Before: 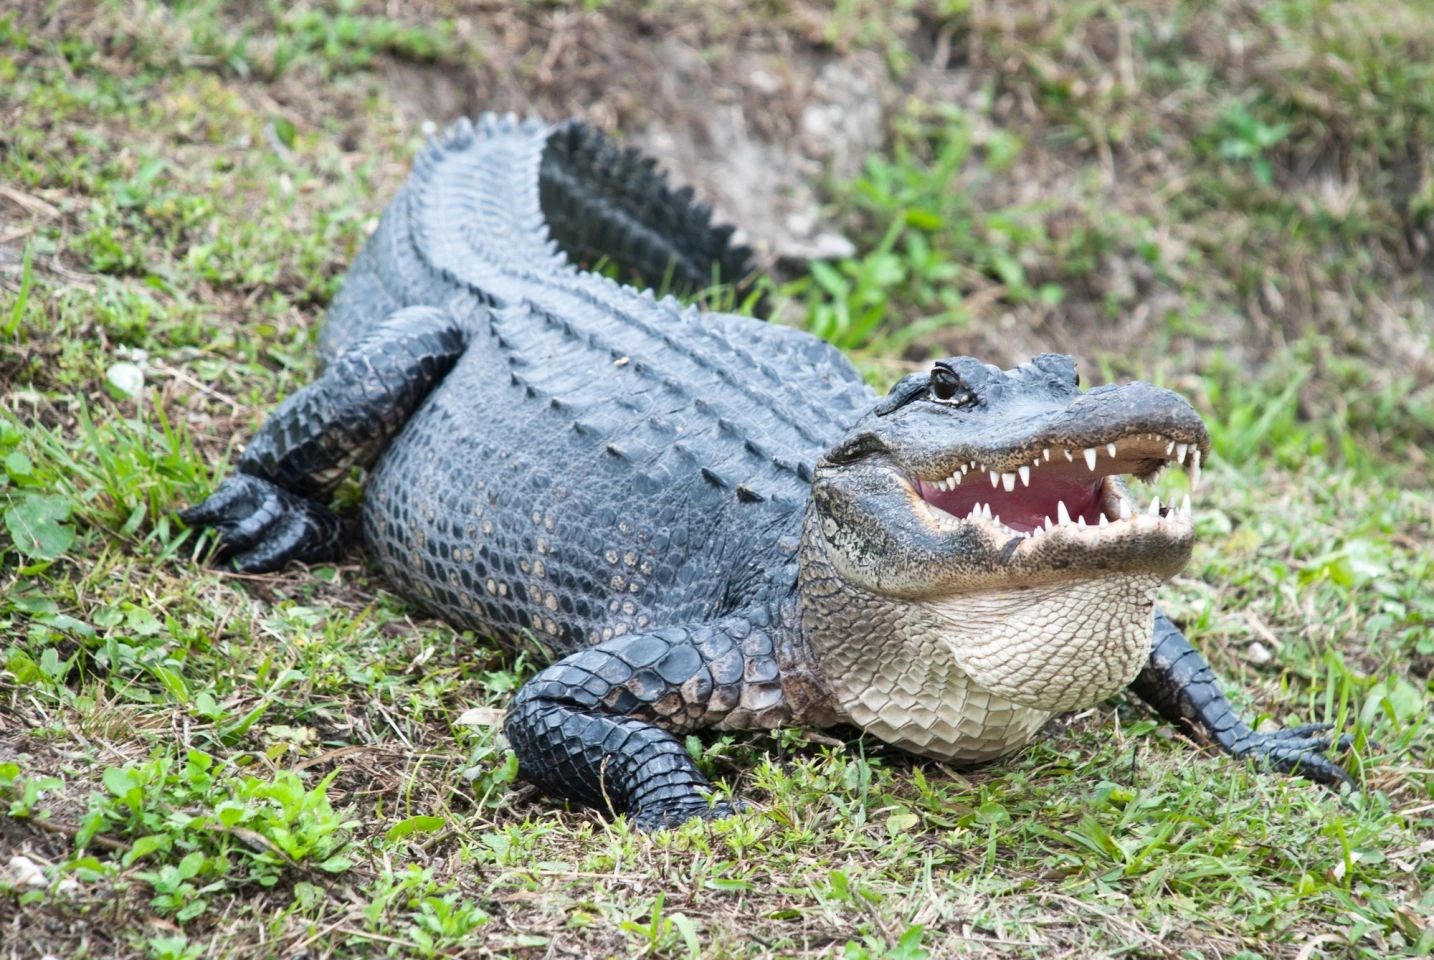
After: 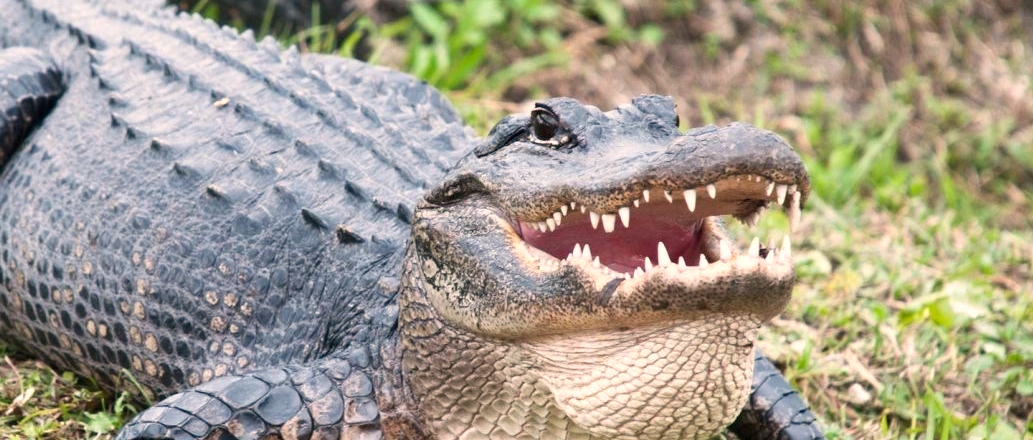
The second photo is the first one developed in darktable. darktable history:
exposure: black level correction 0.001, exposure 0.014 EV, compensate highlight preservation false
white balance: red 1.127, blue 0.943
crop and rotate: left 27.938%, top 27.046%, bottom 27.046%
